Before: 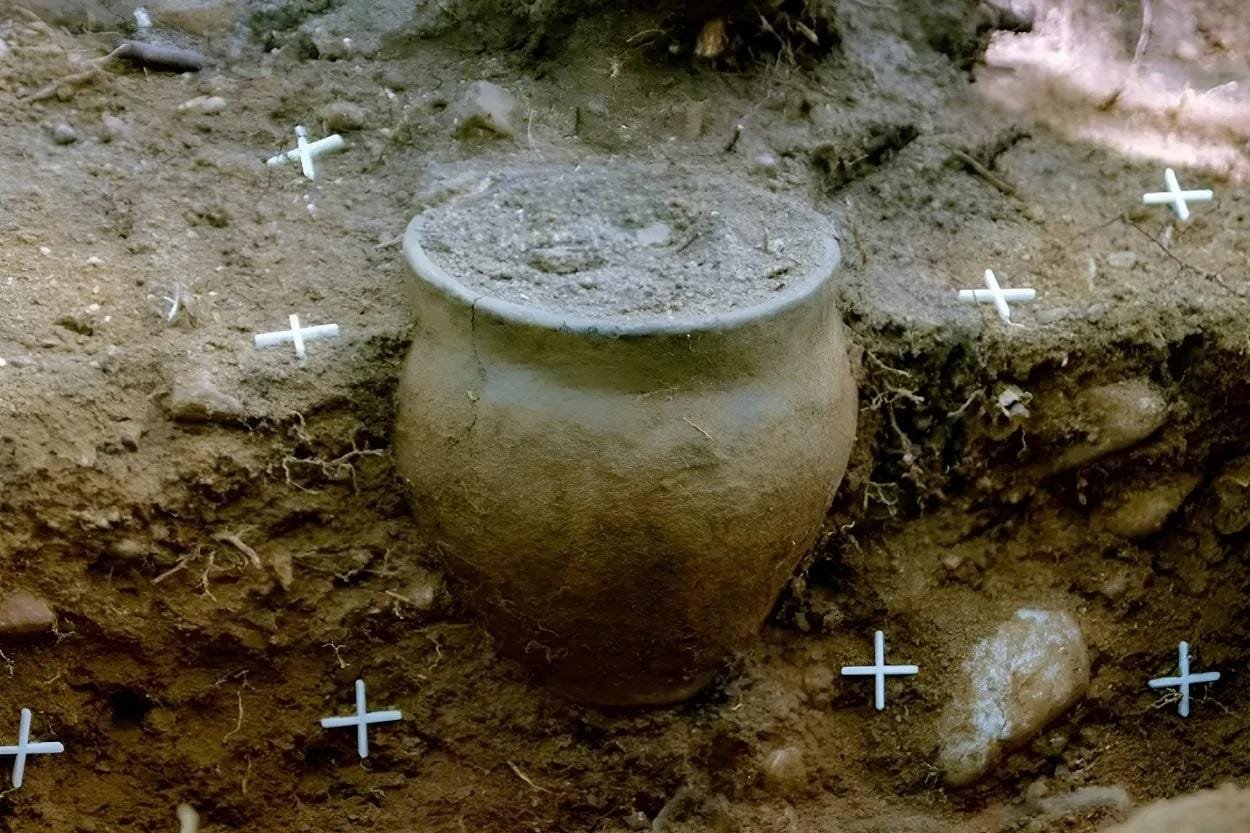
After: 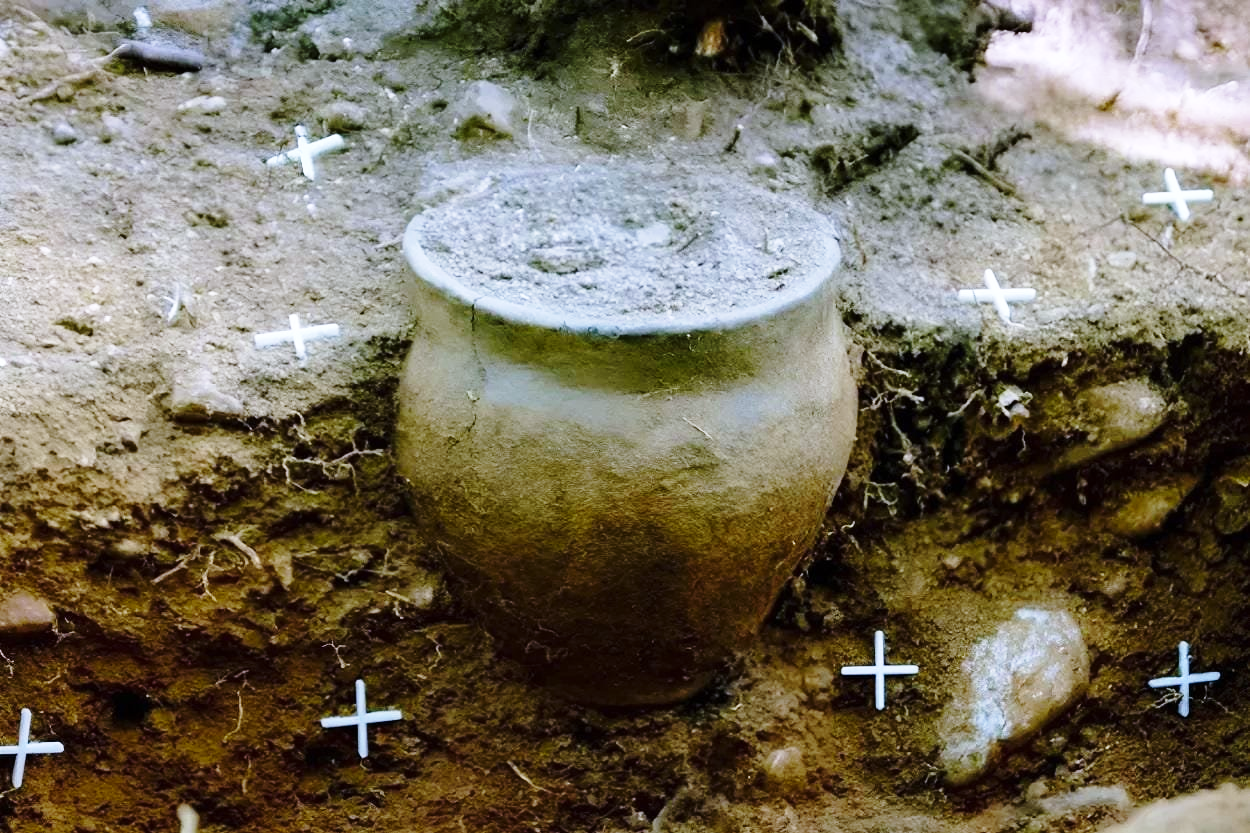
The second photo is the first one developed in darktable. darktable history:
base curve: curves: ch0 [(0, 0) (0.028, 0.03) (0.121, 0.232) (0.46, 0.748) (0.859, 0.968) (1, 1)], preserve colors none
white balance: red 0.967, blue 1.119, emerald 0.756
